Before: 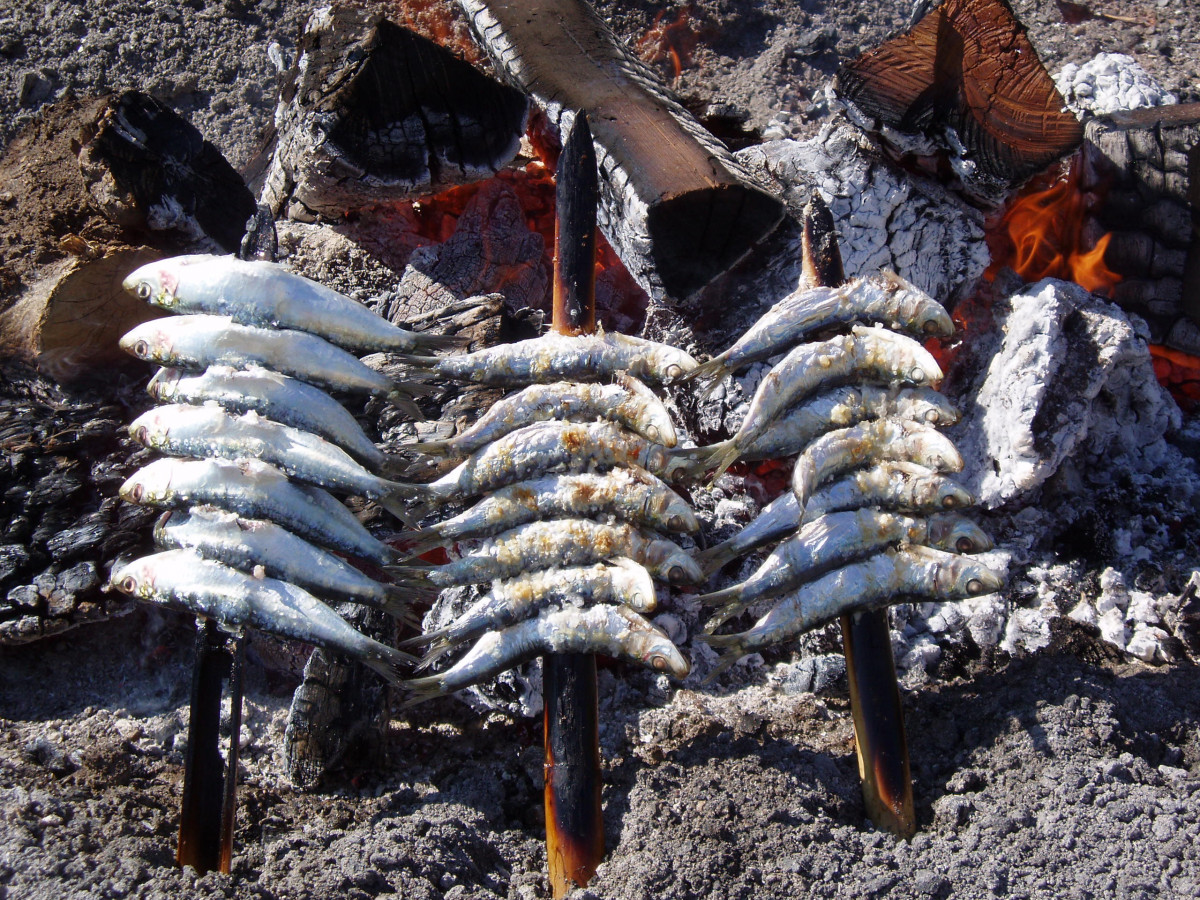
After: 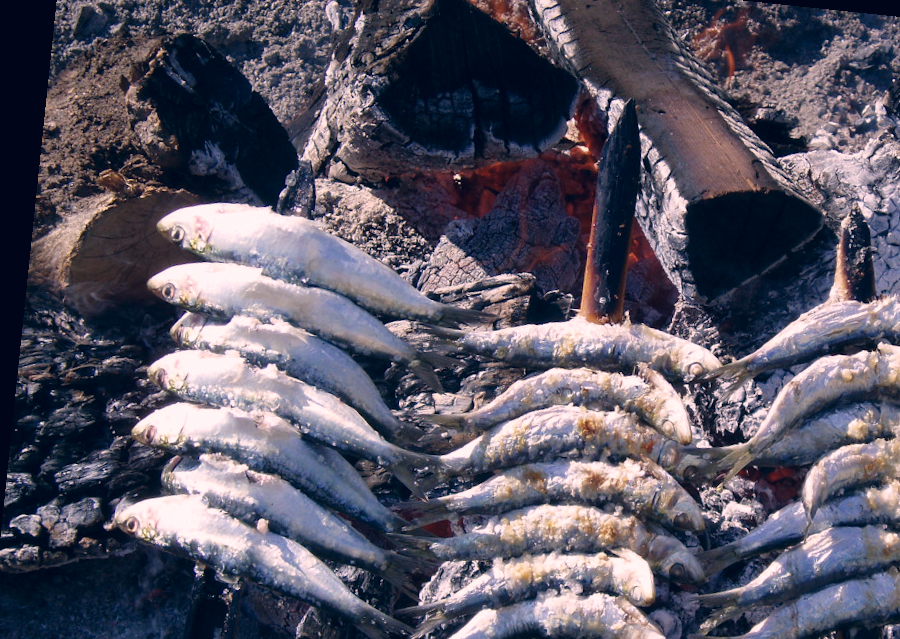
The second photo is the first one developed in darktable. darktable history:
crop and rotate: angle -5.98°, left 2.264%, top 6.96%, right 27.777%, bottom 30.341%
color correction: highlights a* 14.01, highlights b* 6.12, shadows a* -5.44, shadows b* -15.18, saturation 0.869
